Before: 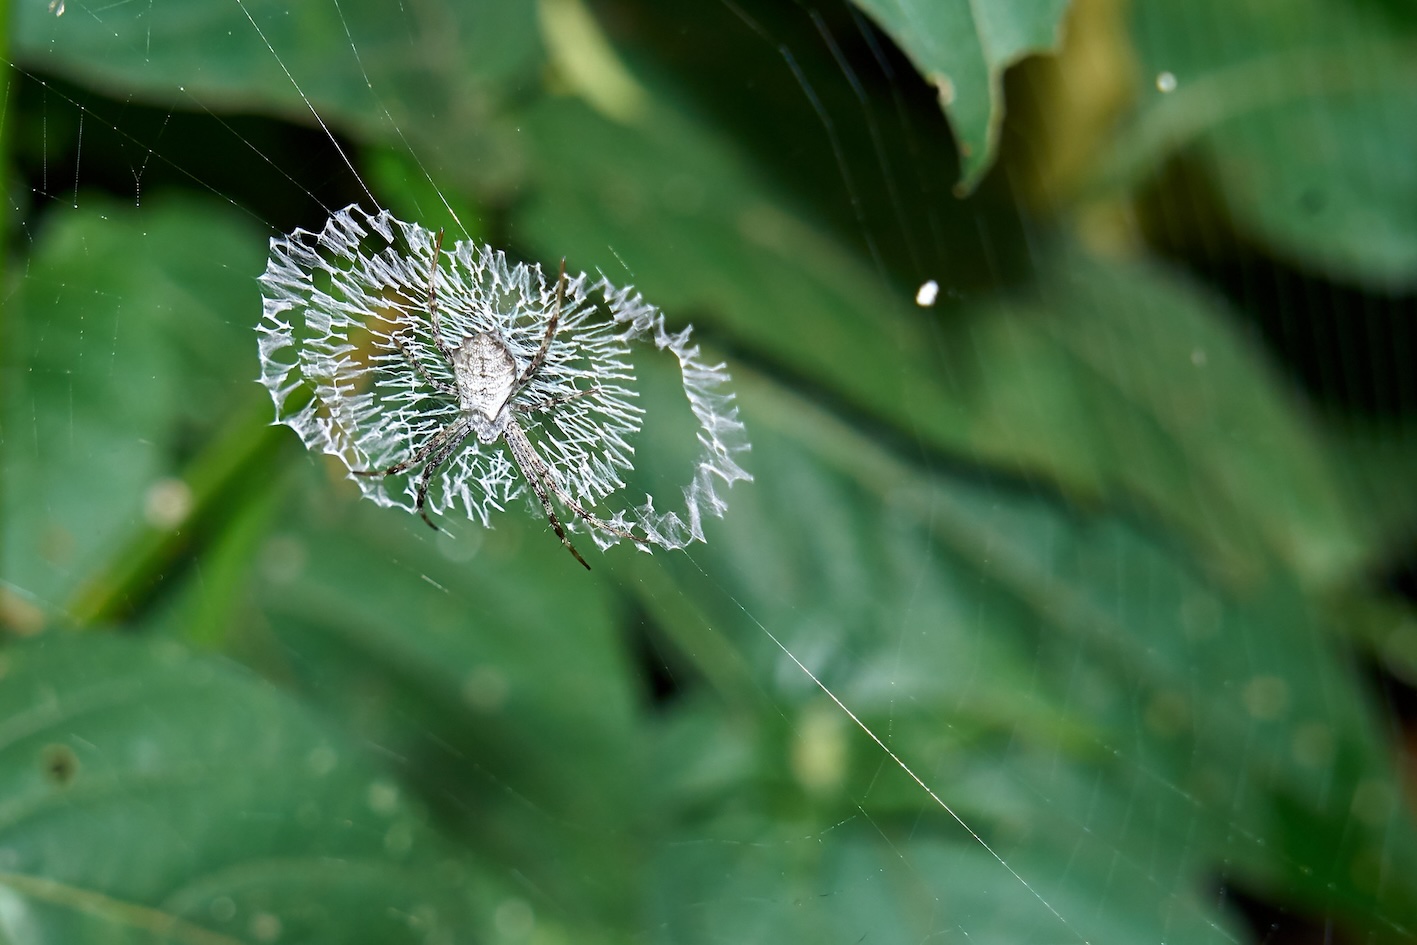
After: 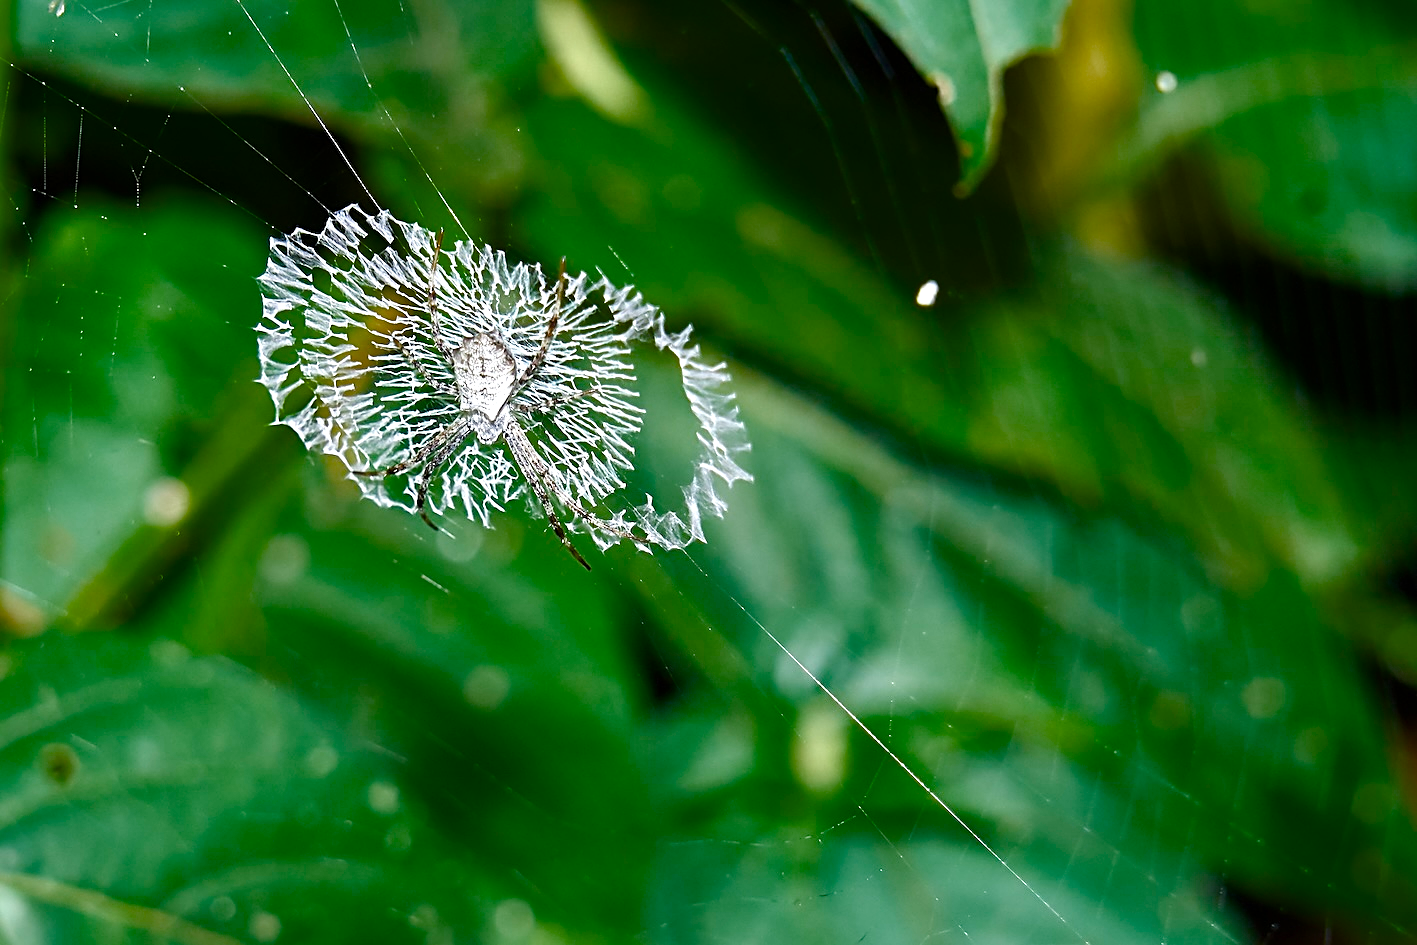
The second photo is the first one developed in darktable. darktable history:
exposure: exposure -0.043 EV, compensate highlight preservation false
color balance rgb: perceptual saturation grading › global saturation 0.02%, perceptual saturation grading › highlights -18.119%, perceptual saturation grading › mid-tones 32.999%, perceptual saturation grading › shadows 50.366%, perceptual brilliance grading › global brilliance 17.855%, global vibrance 10.491%, saturation formula JzAzBz (2021)
sharpen: on, module defaults
